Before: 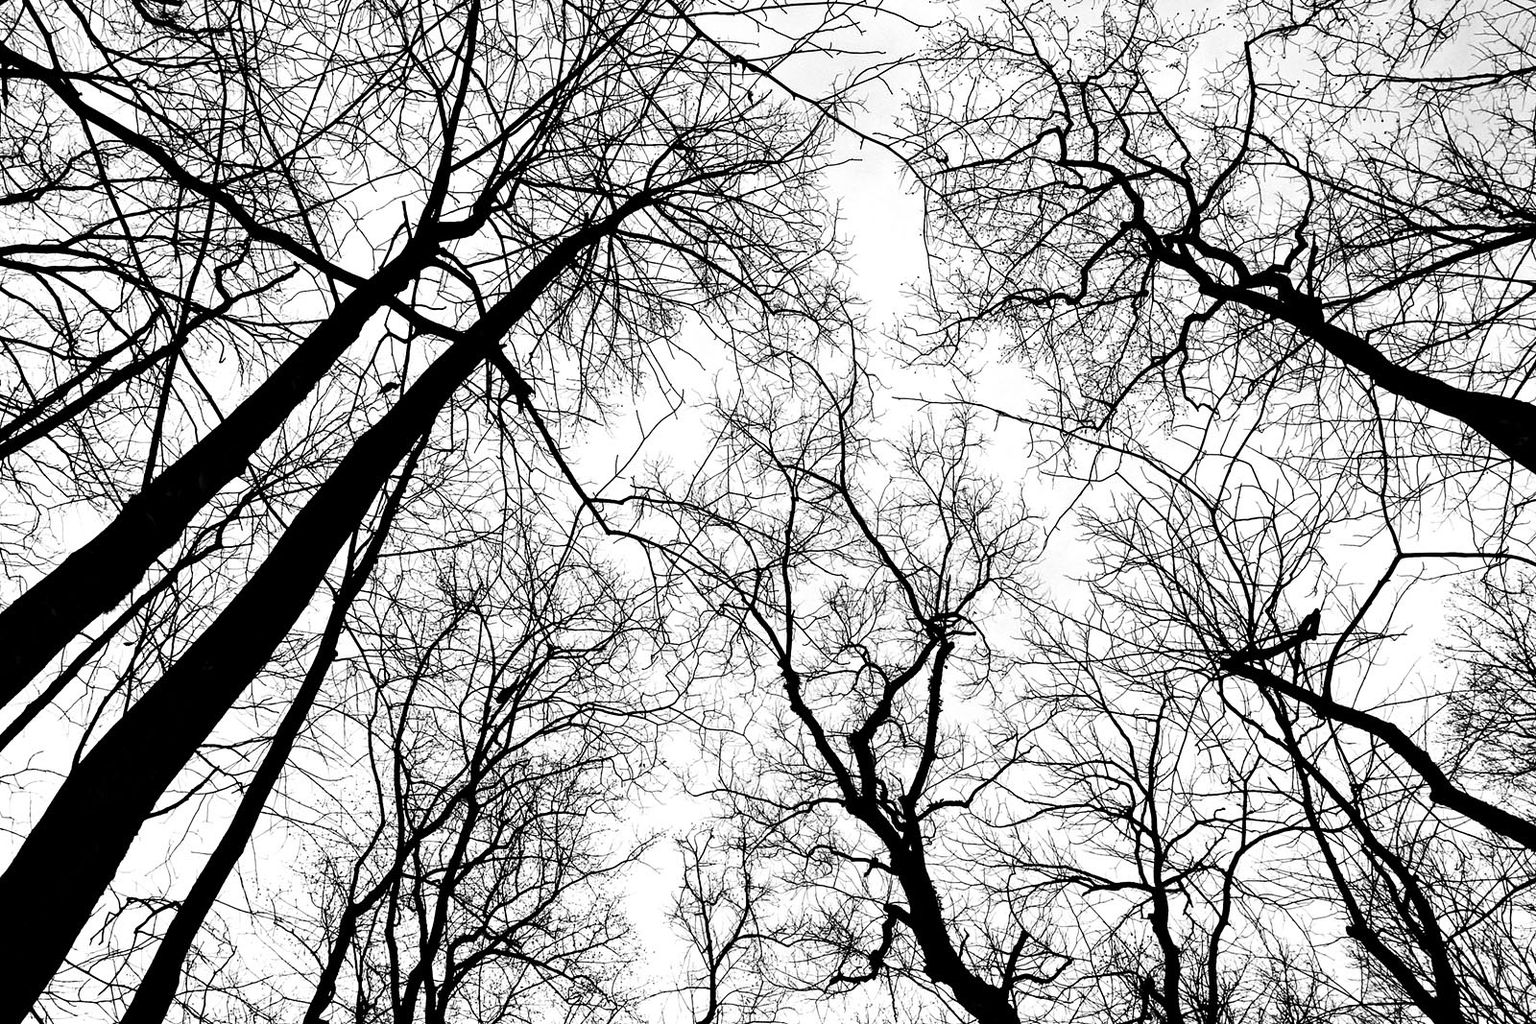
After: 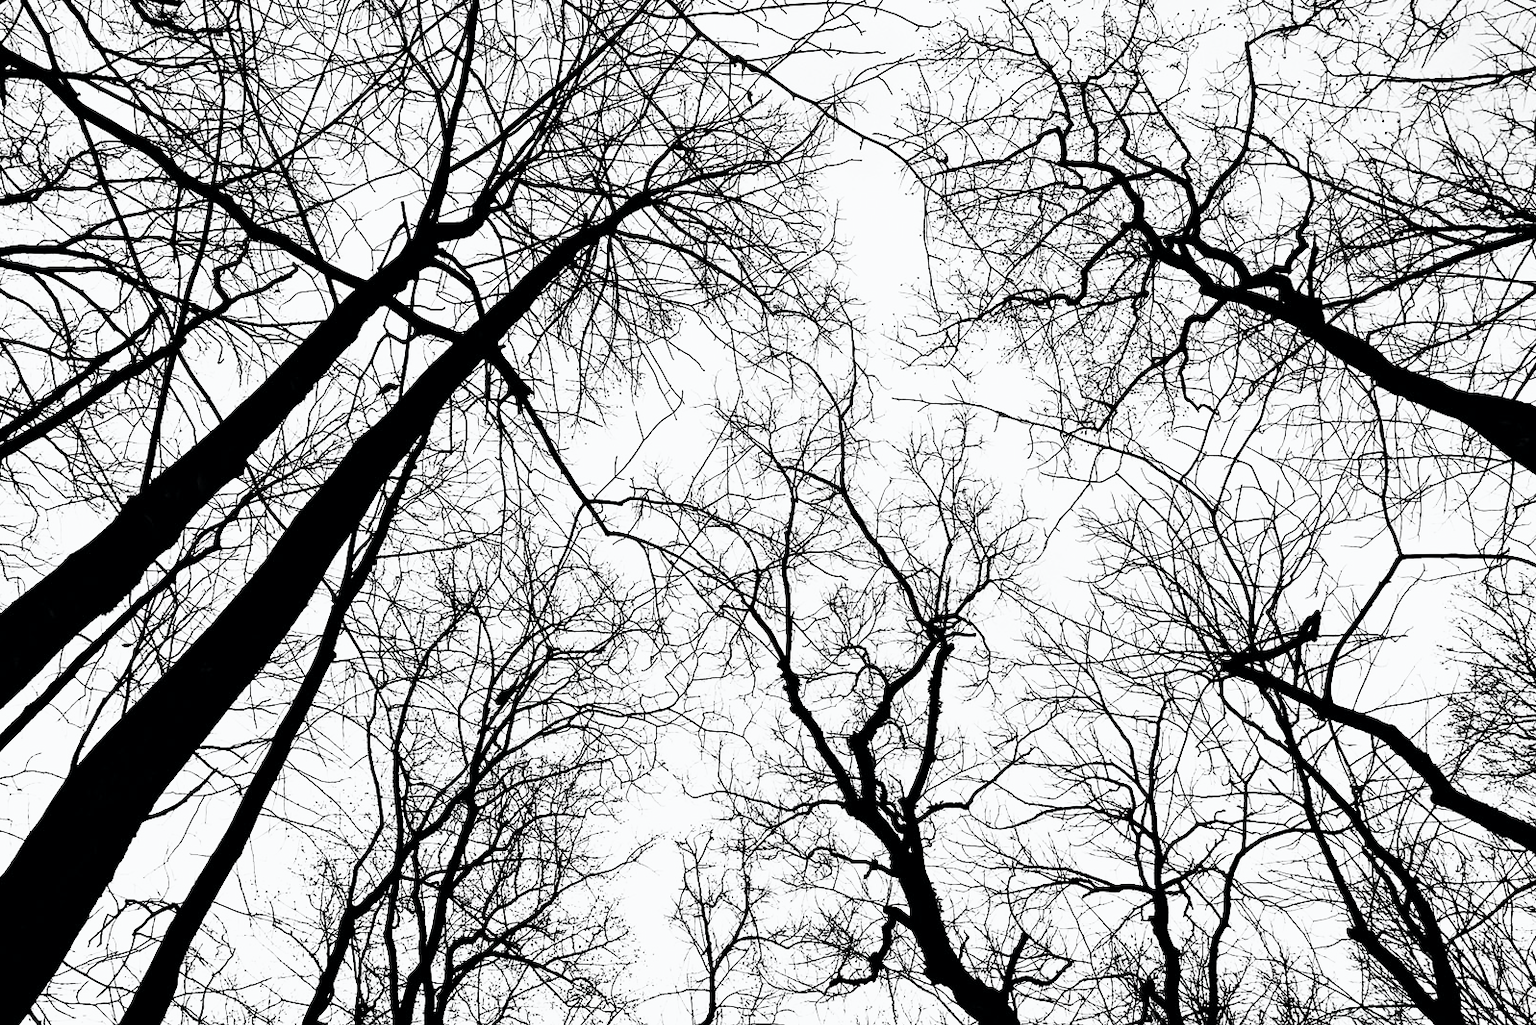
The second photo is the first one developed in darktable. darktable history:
crop and rotate: left 0.126%
tone curve: curves: ch0 [(0, 0) (0.187, 0.12) (0.384, 0.363) (0.577, 0.681) (0.735, 0.881) (0.864, 0.959) (1, 0.987)]; ch1 [(0, 0) (0.402, 0.36) (0.476, 0.466) (0.501, 0.501) (0.518, 0.514) (0.564, 0.614) (0.614, 0.664) (0.741, 0.829) (1, 1)]; ch2 [(0, 0) (0.429, 0.387) (0.483, 0.481) (0.503, 0.501) (0.522, 0.533) (0.564, 0.605) (0.615, 0.697) (0.702, 0.774) (1, 0.895)], color space Lab, independent channels
